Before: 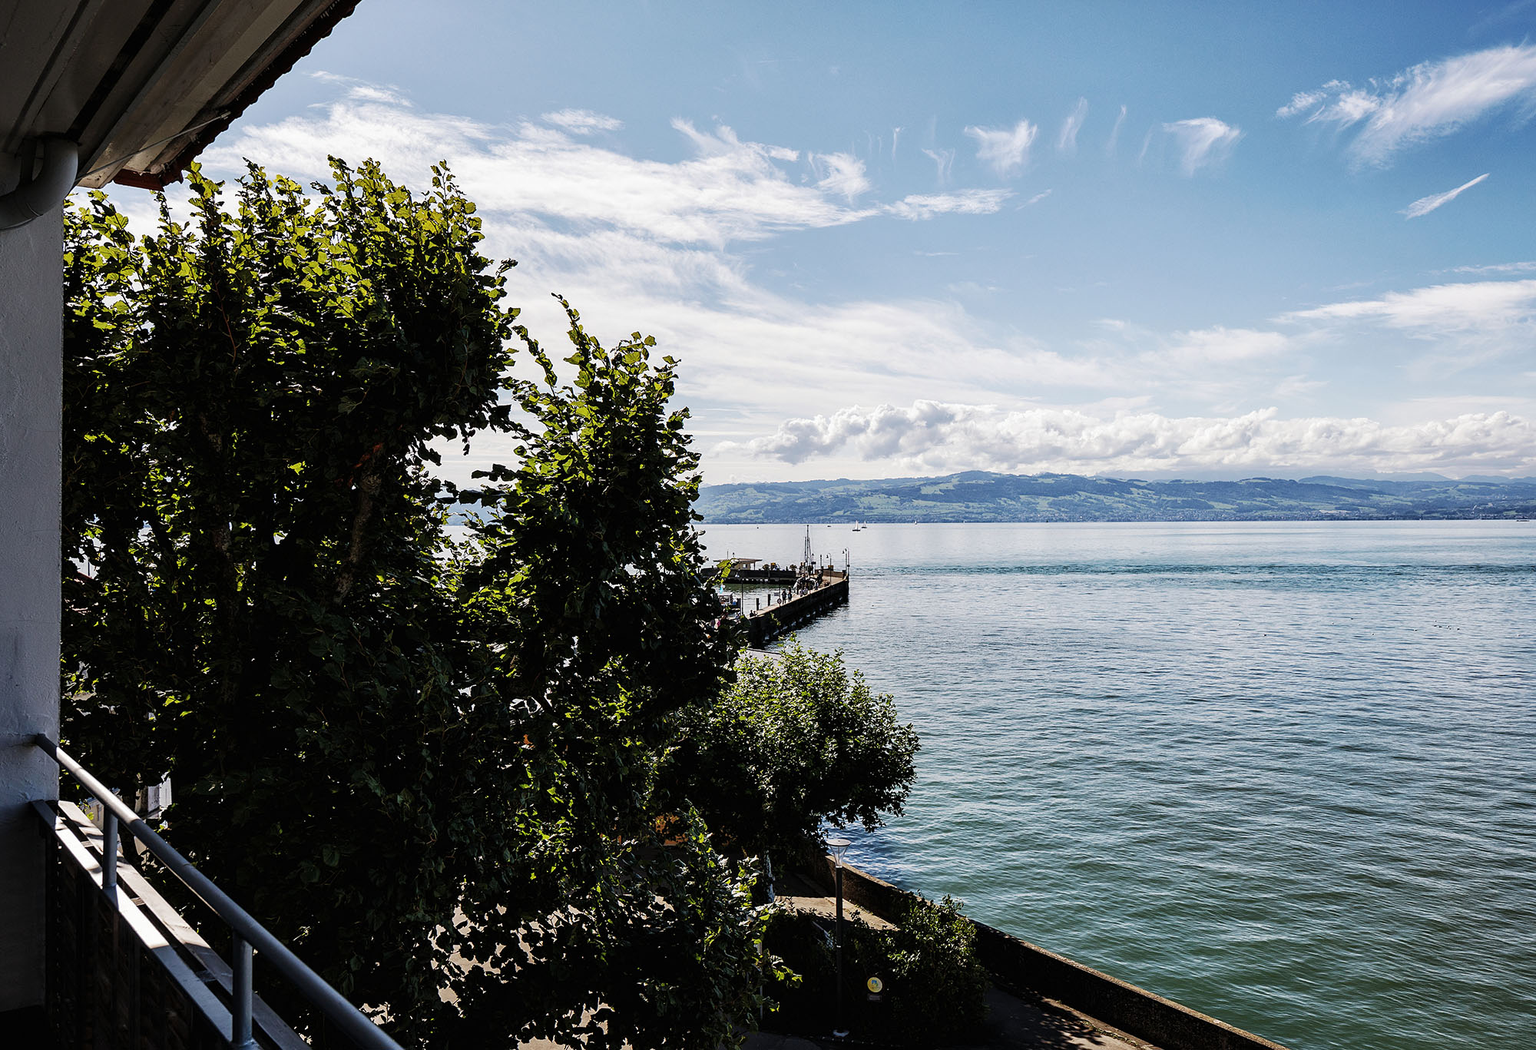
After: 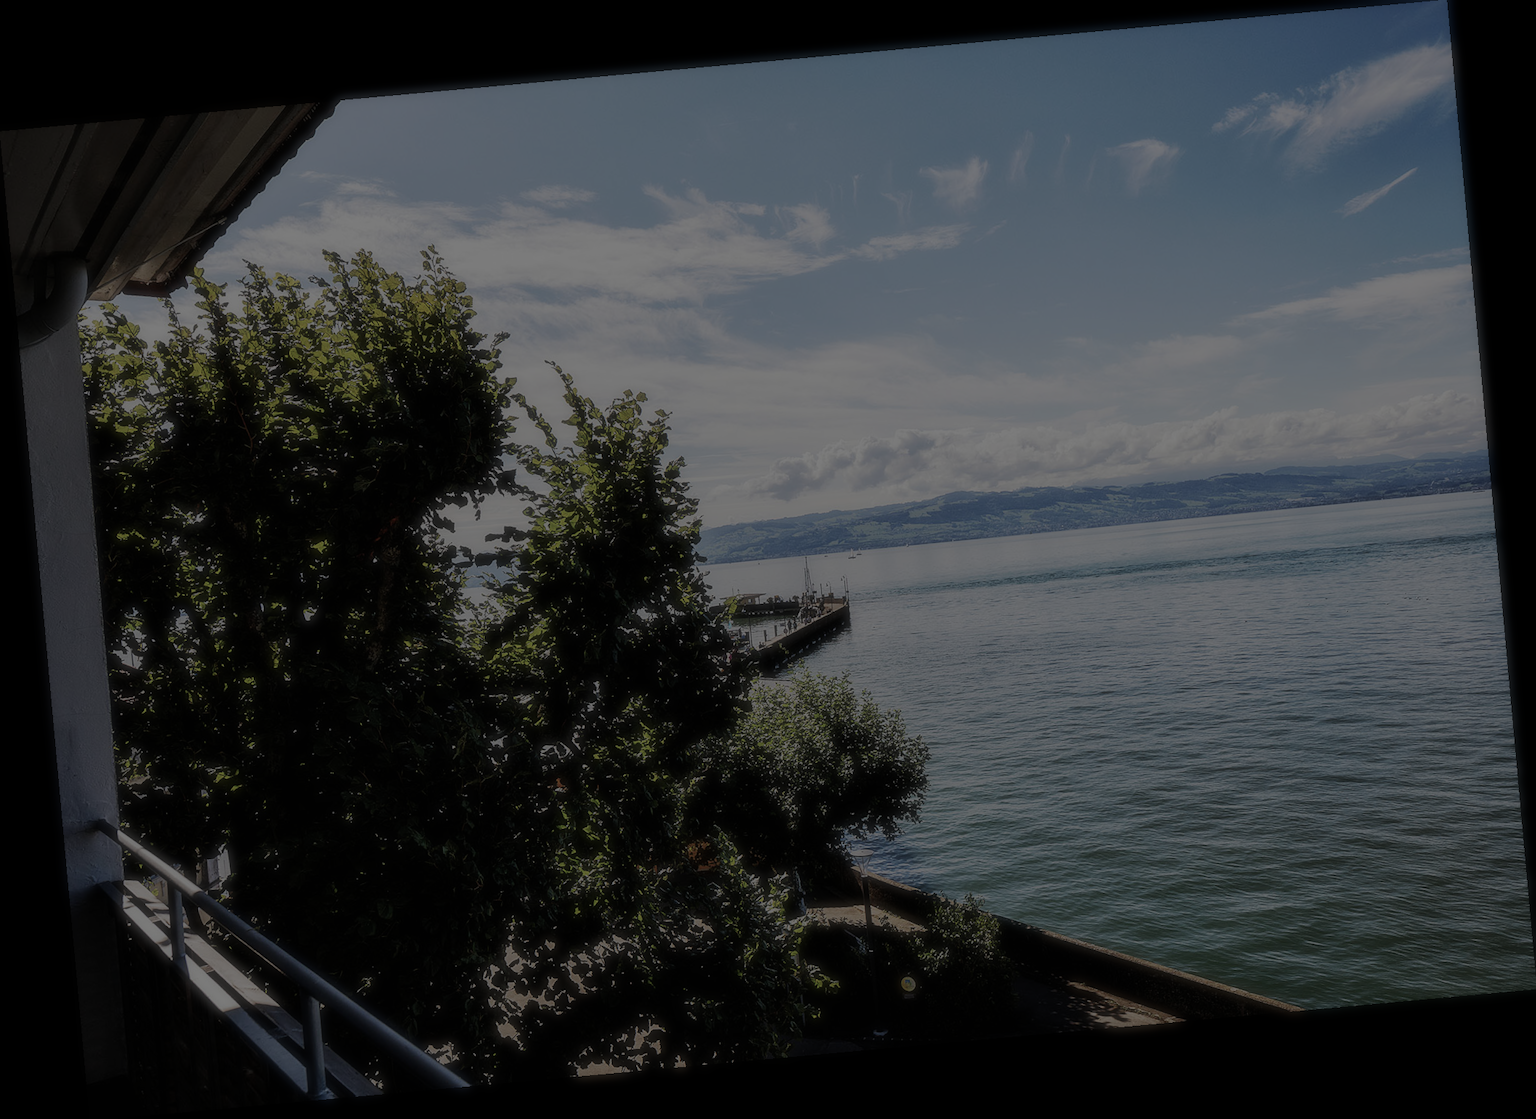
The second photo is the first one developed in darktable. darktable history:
color balance rgb: perceptual brilliance grading › global brilliance -48.39%
rotate and perspective: rotation -5.2°, automatic cropping off
color balance: on, module defaults
contrast brightness saturation: saturation -0.05
soften: size 19.52%, mix 20.32%
